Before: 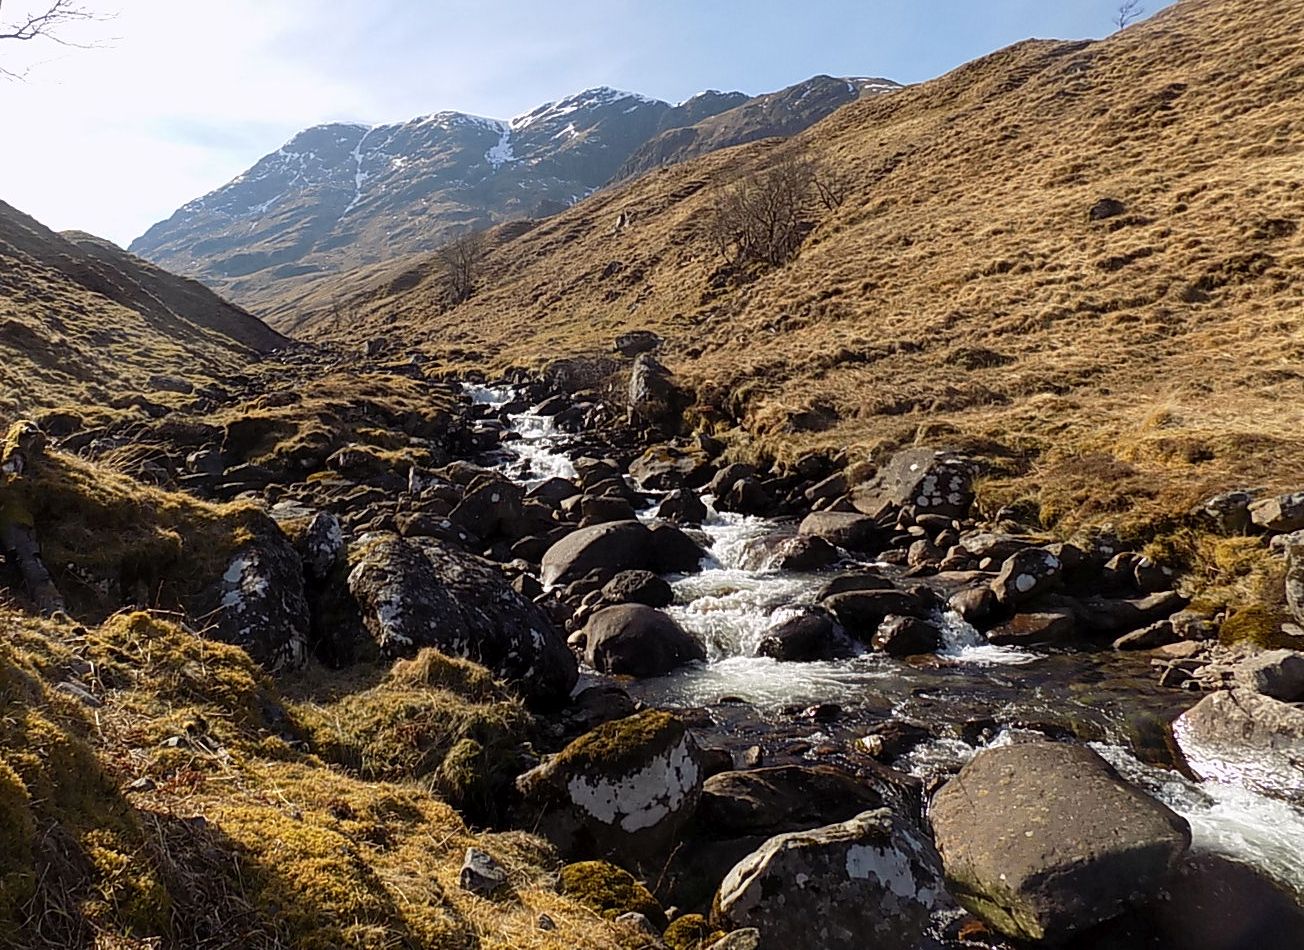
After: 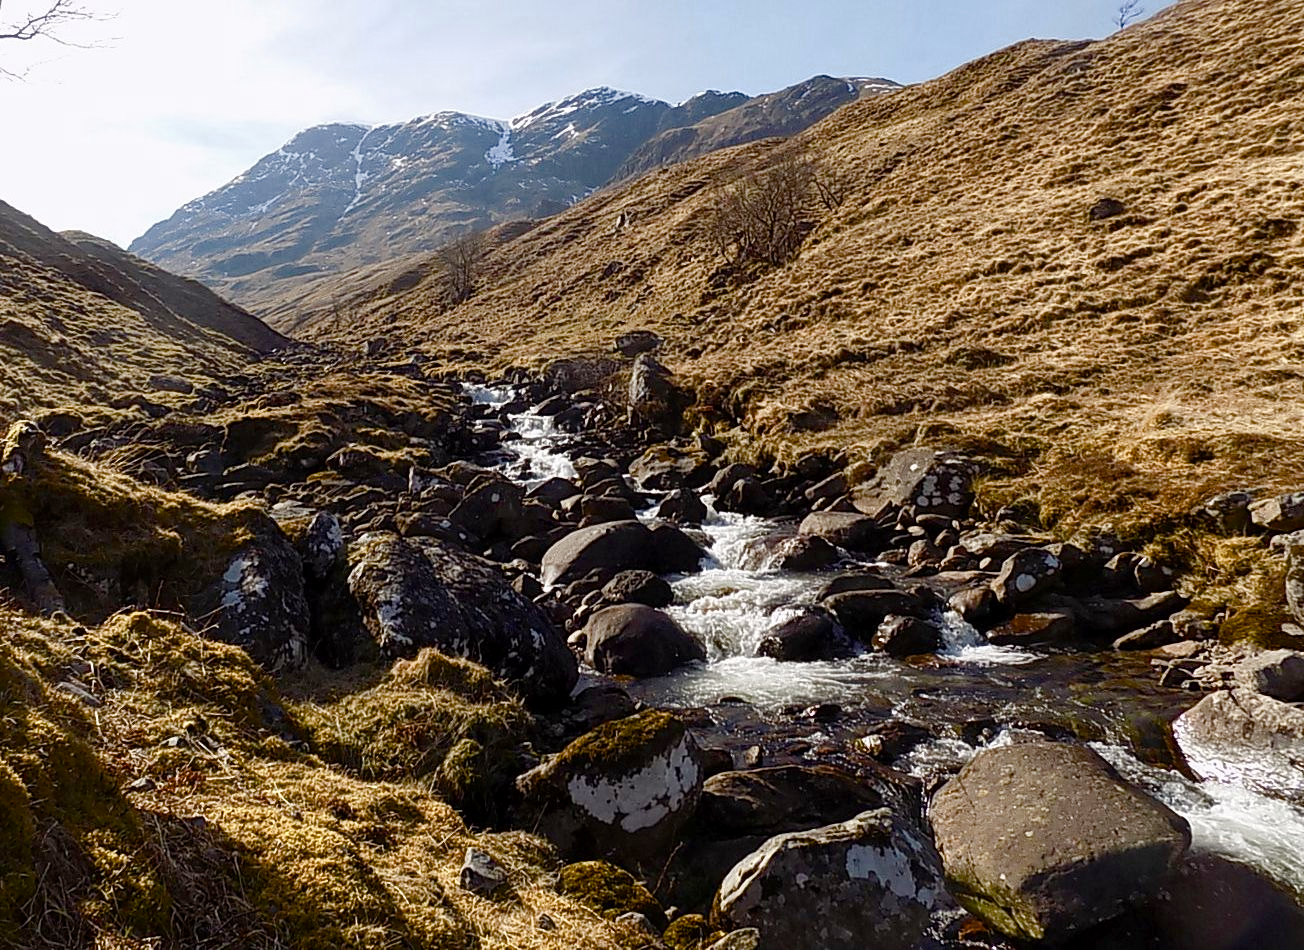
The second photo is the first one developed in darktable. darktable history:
color balance rgb: perceptual saturation grading › global saturation 0.092%, perceptual saturation grading › highlights -34.258%, perceptual saturation grading › mid-tones 14.989%, perceptual saturation grading › shadows 47.441%, saturation formula JzAzBz (2021)
